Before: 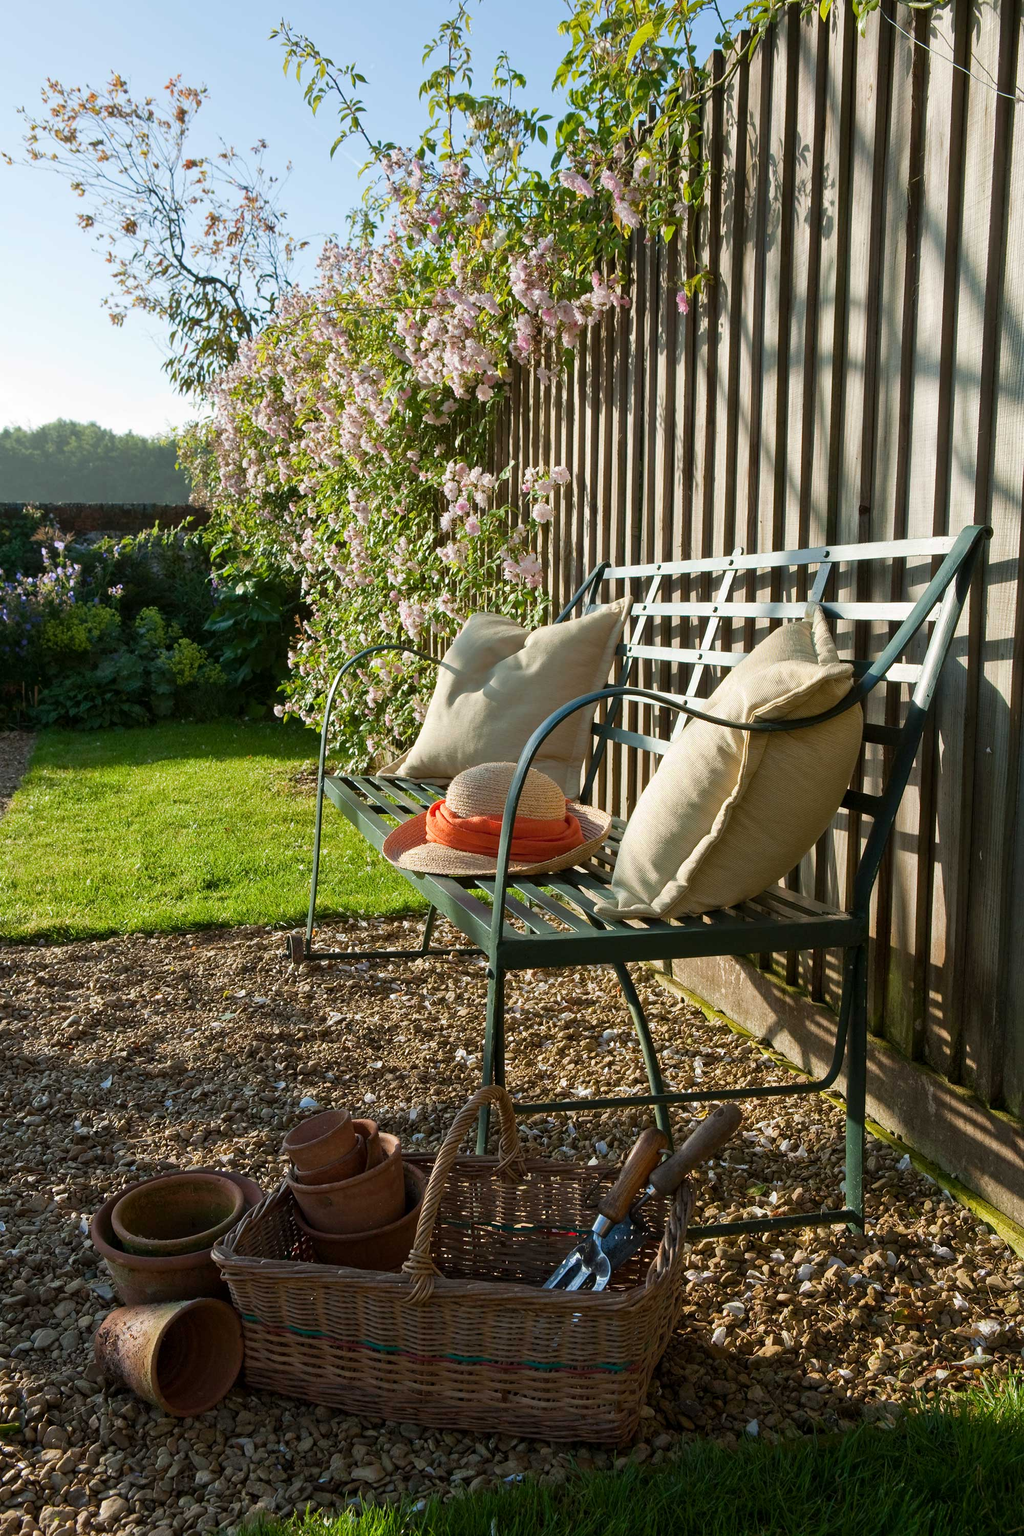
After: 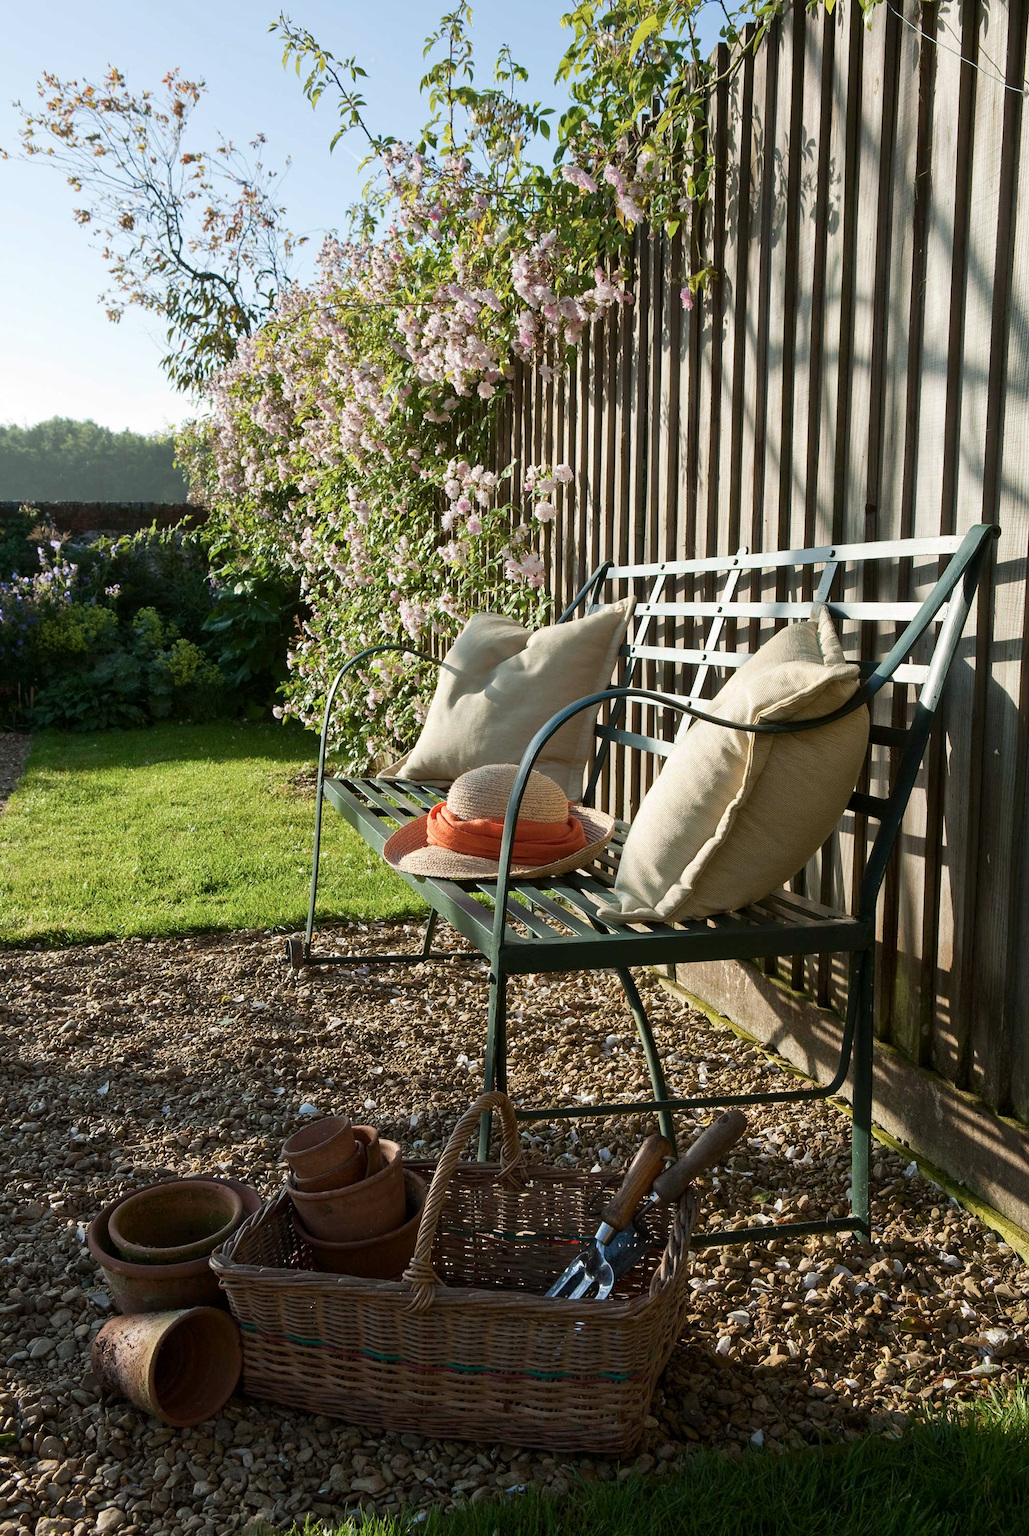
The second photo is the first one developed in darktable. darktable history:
crop: left 0.471%, top 0.515%, right 0.189%, bottom 0.714%
tone equalizer: edges refinement/feathering 500, mask exposure compensation -1.57 EV, preserve details no
contrast brightness saturation: contrast 0.114, saturation -0.156
